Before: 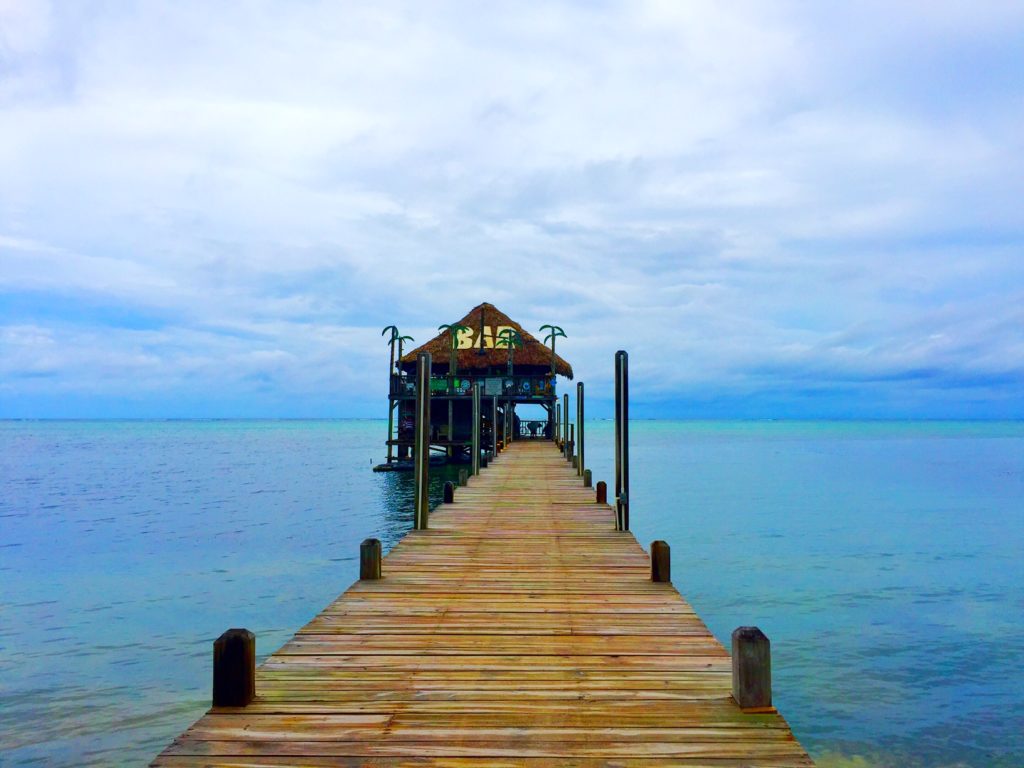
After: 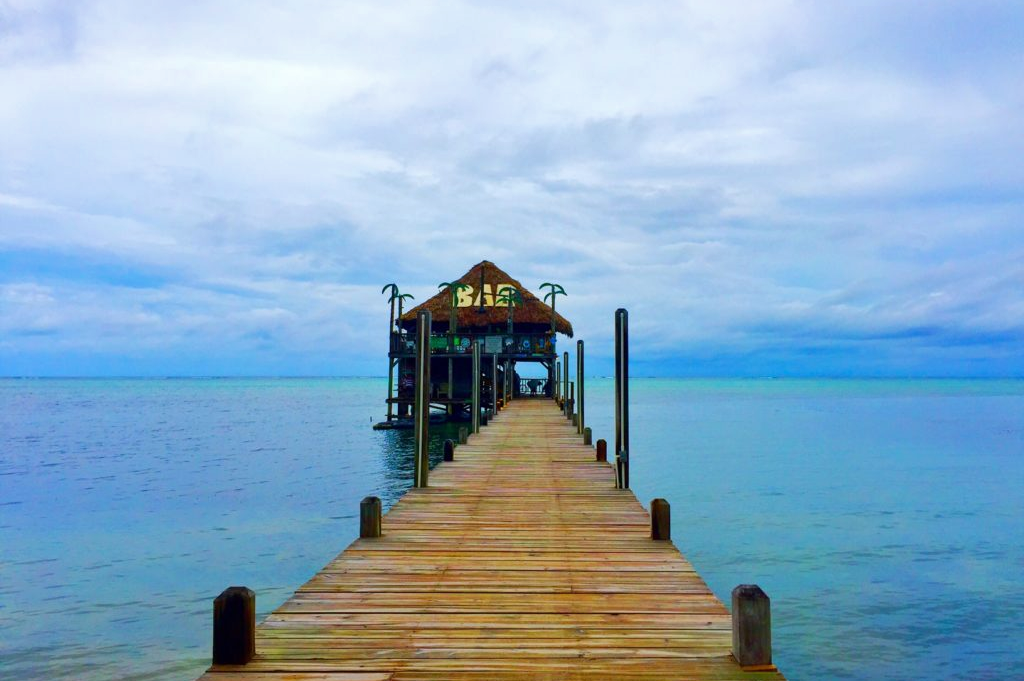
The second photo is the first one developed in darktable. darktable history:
crop and rotate: top 5.585%, bottom 5.679%
shadows and highlights: shadows 31.47, highlights -32.24, soften with gaussian
